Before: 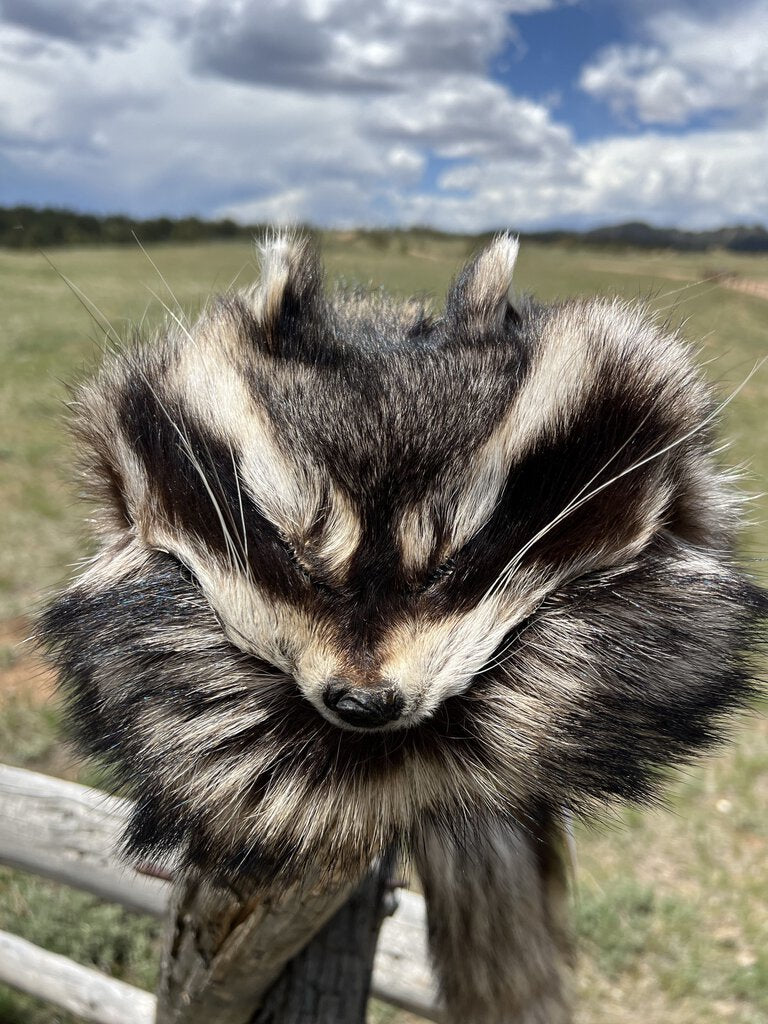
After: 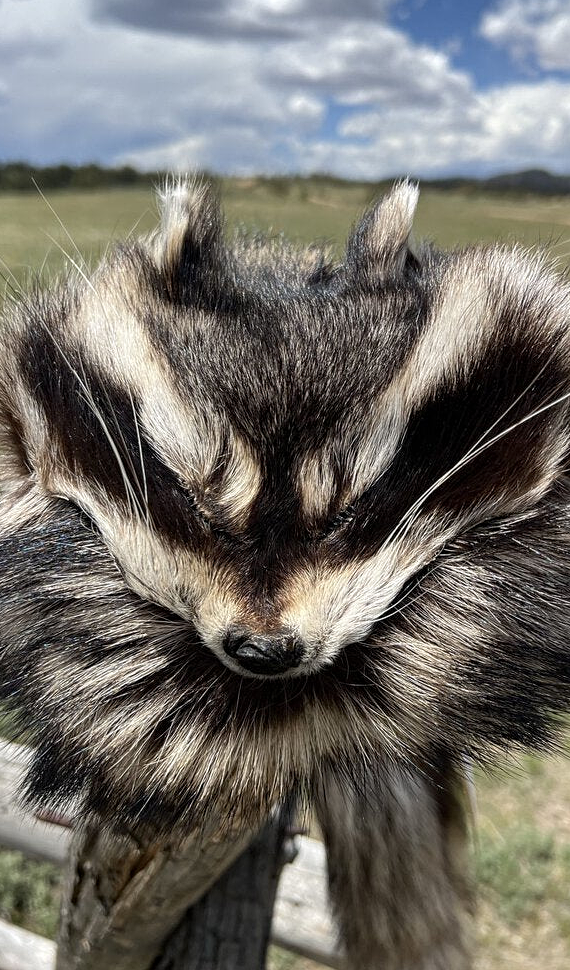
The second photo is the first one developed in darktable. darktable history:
contrast equalizer: y [[0.5, 0.5, 0.5, 0.512, 0.552, 0.62], [0.5 ×6], [0.5 ×4, 0.504, 0.553], [0 ×6], [0 ×6]]
crop and rotate: left 13.15%, top 5.251%, right 12.609%
